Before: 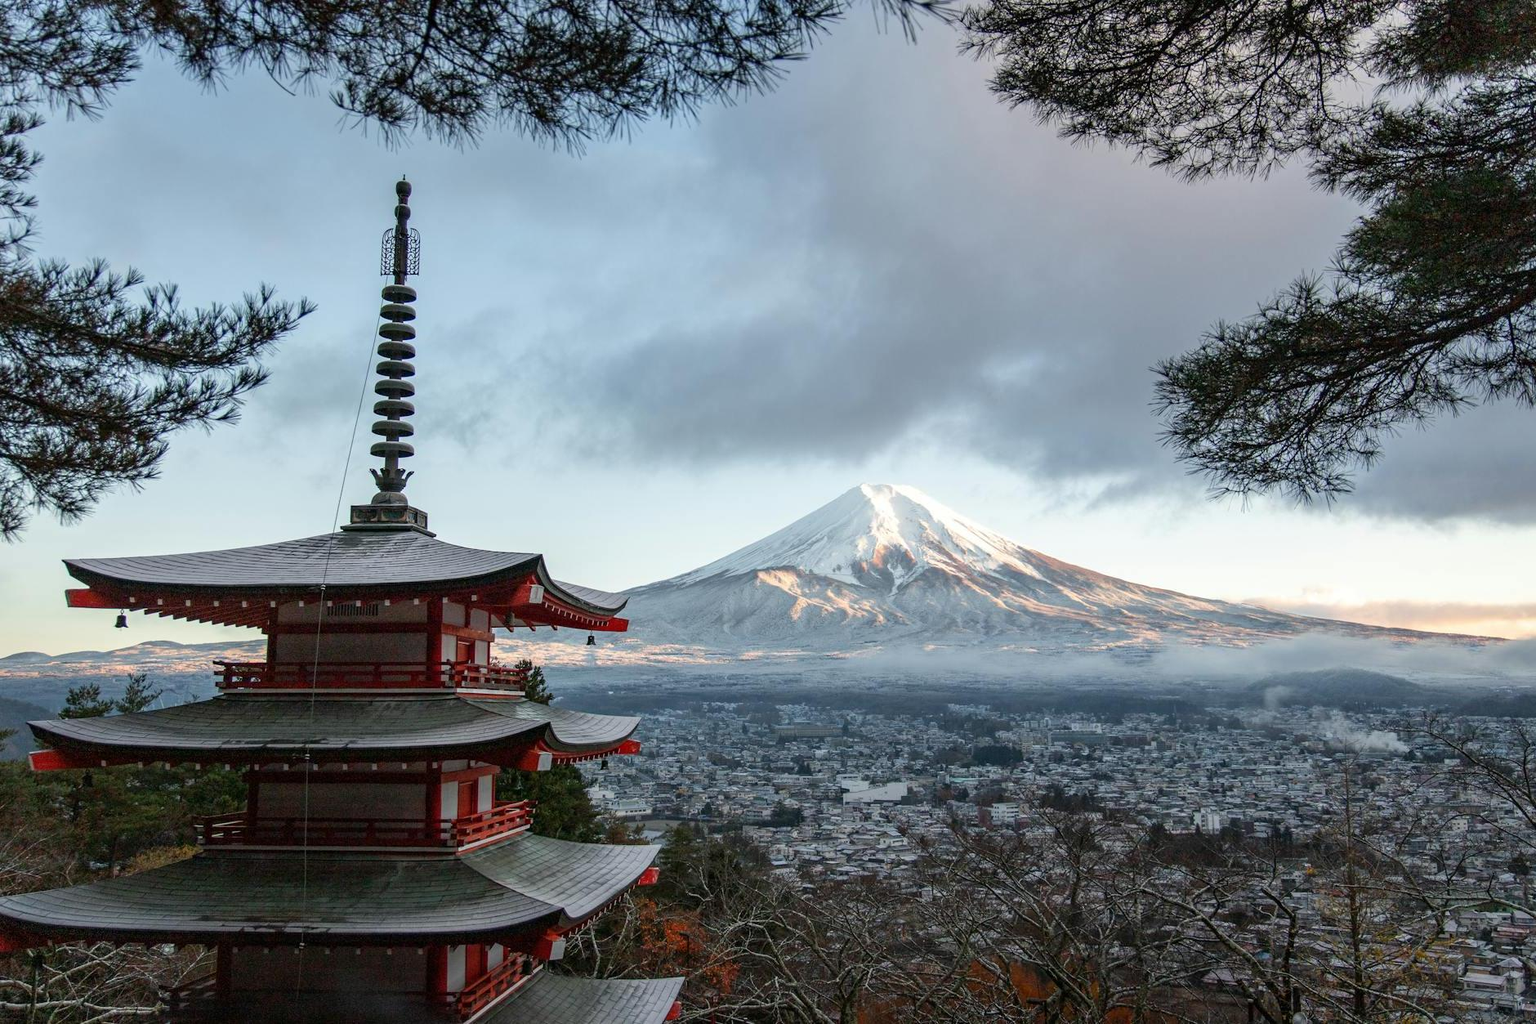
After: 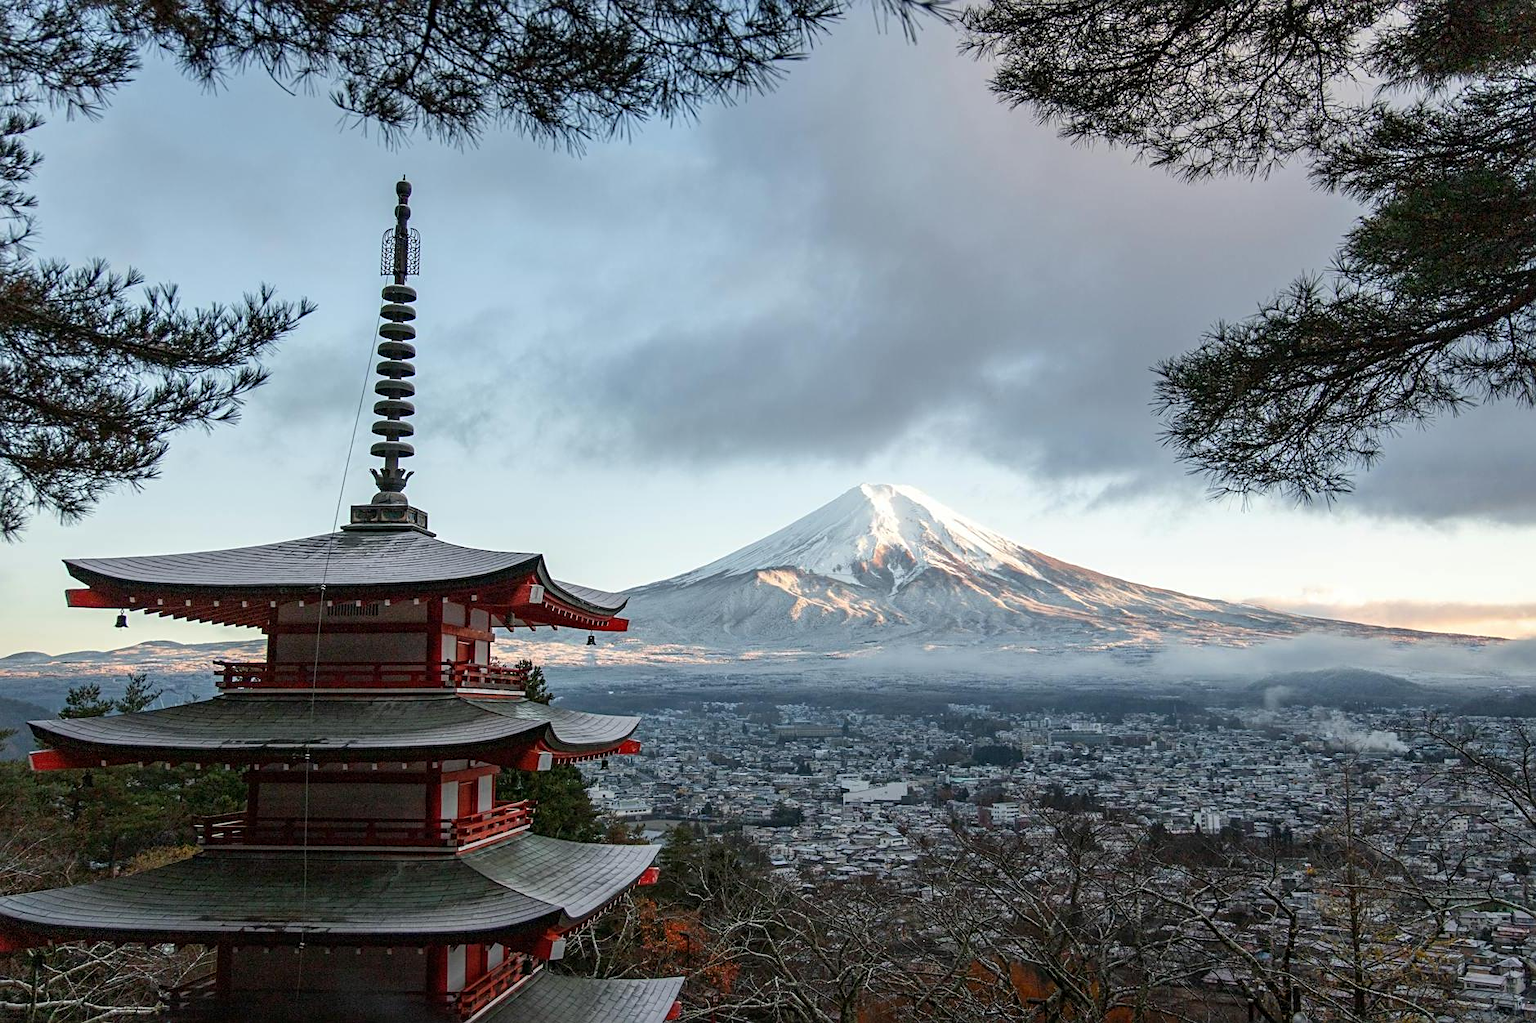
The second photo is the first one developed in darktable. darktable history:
sharpen: radius 2.482, amount 0.325
